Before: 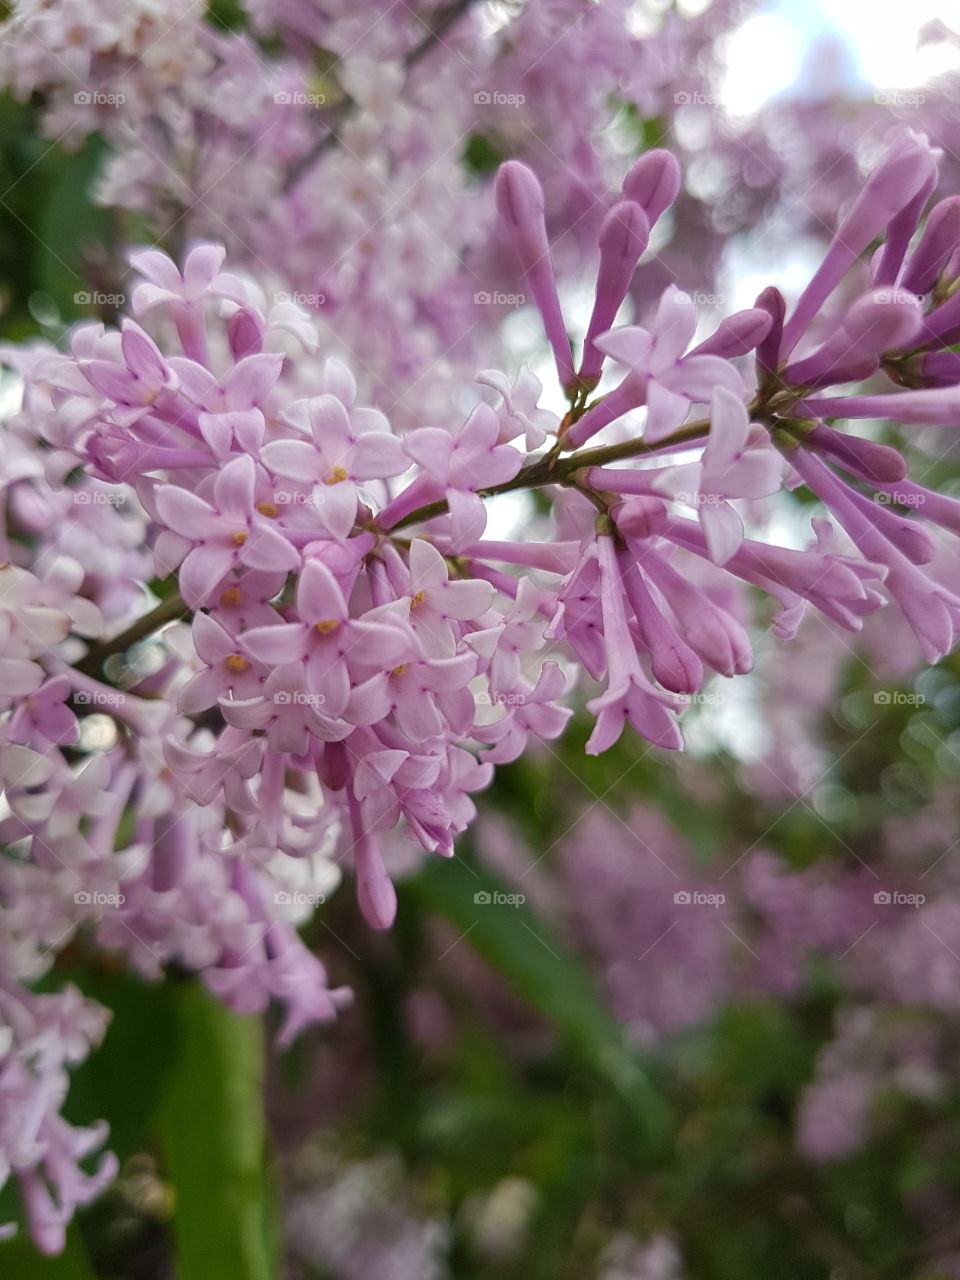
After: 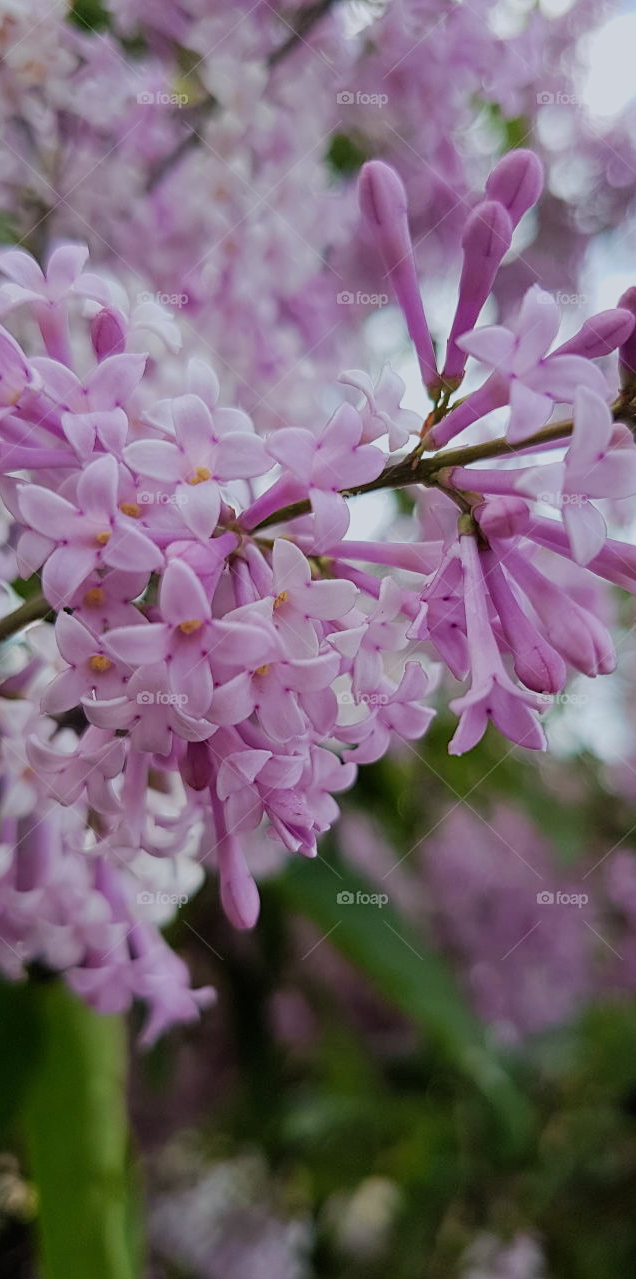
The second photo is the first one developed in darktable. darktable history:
crop and rotate: left 14.3%, right 19.39%
color calibration: output R [0.999, 0.026, -0.11, 0], output G [-0.019, 1.037, -0.099, 0], output B [0.022, -0.023, 0.902, 0], illuminant as shot in camera, x 0.358, y 0.373, temperature 4628.91 K
sharpen: amount 0.21
filmic rgb: black relative exposure -8 EV, white relative exposure 4.05 EV, threshold 5.97 EV, hardness 4.1, enable highlight reconstruction true
